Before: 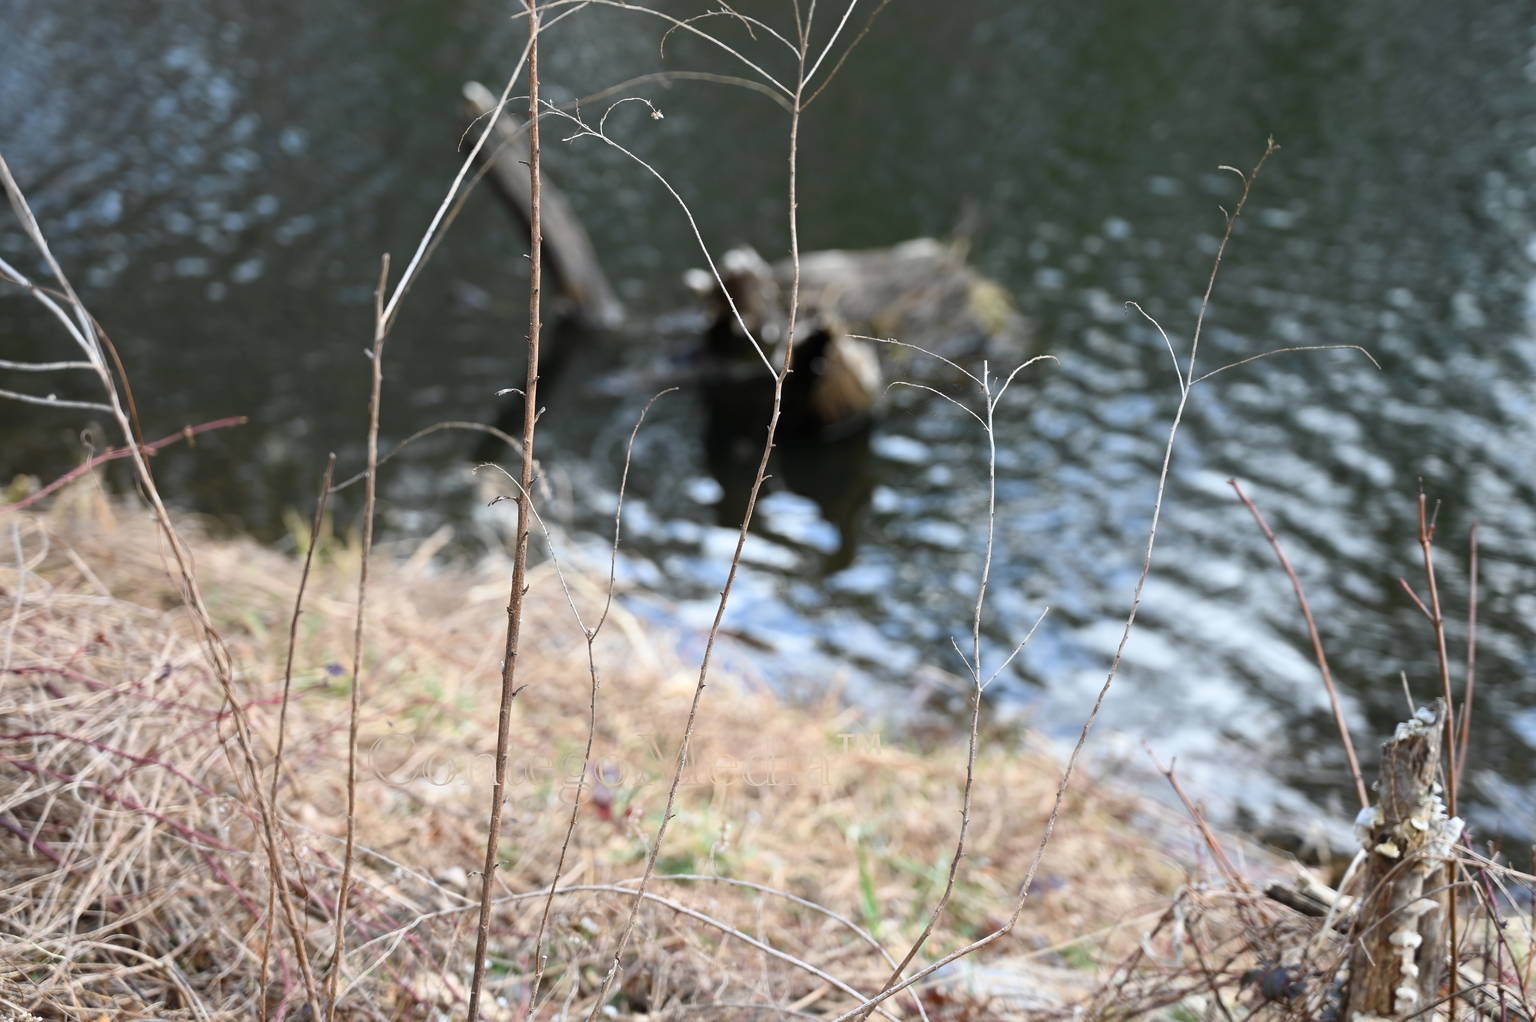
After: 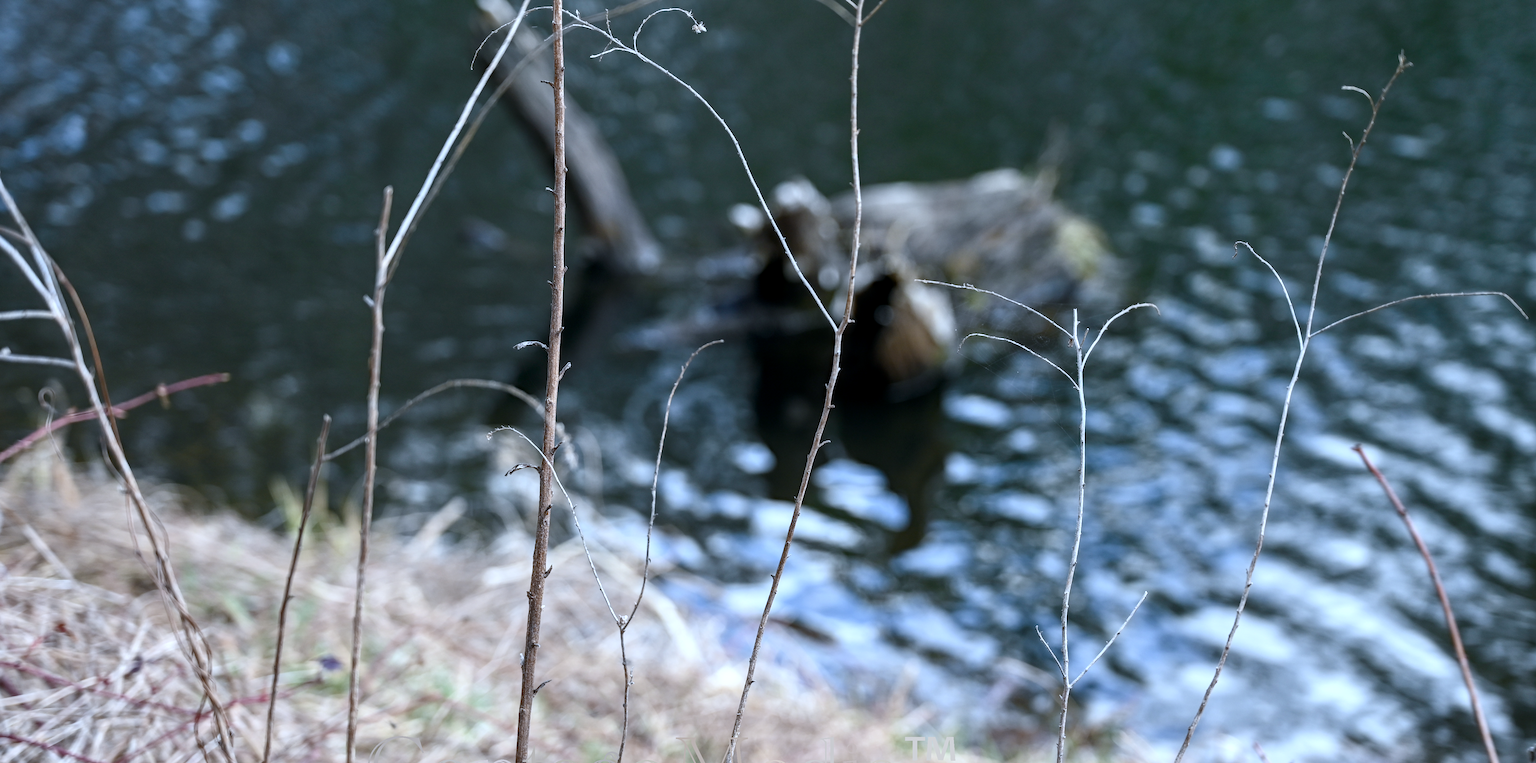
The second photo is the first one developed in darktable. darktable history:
color zones: curves: ch1 [(0, 0.469) (0.072, 0.457) (0.243, 0.494) (0.429, 0.5) (0.571, 0.5) (0.714, 0.5) (0.857, 0.5) (1, 0.469)]; ch2 [(0, 0.499) (0.143, 0.467) (0.242, 0.436) (0.429, 0.493) (0.571, 0.5) (0.714, 0.5) (0.857, 0.5) (1, 0.499)]
haze removal: compatibility mode true, adaptive false
local contrast: on, module defaults
color calibration: illuminant custom, x 0.388, y 0.387, temperature 3838.73 K
contrast brightness saturation: contrast 0.058, brightness -0.01, saturation -0.247
crop: left 3.08%, top 8.899%, right 9.607%, bottom 25.895%
color correction: highlights b* 0.036, saturation 0.985
color balance rgb: shadows lift › chroma 0.884%, shadows lift › hue 111.22°, perceptual saturation grading › global saturation 20%, perceptual saturation grading › highlights -25.331%, perceptual saturation grading › shadows 25.08%, global vibrance 10.96%
